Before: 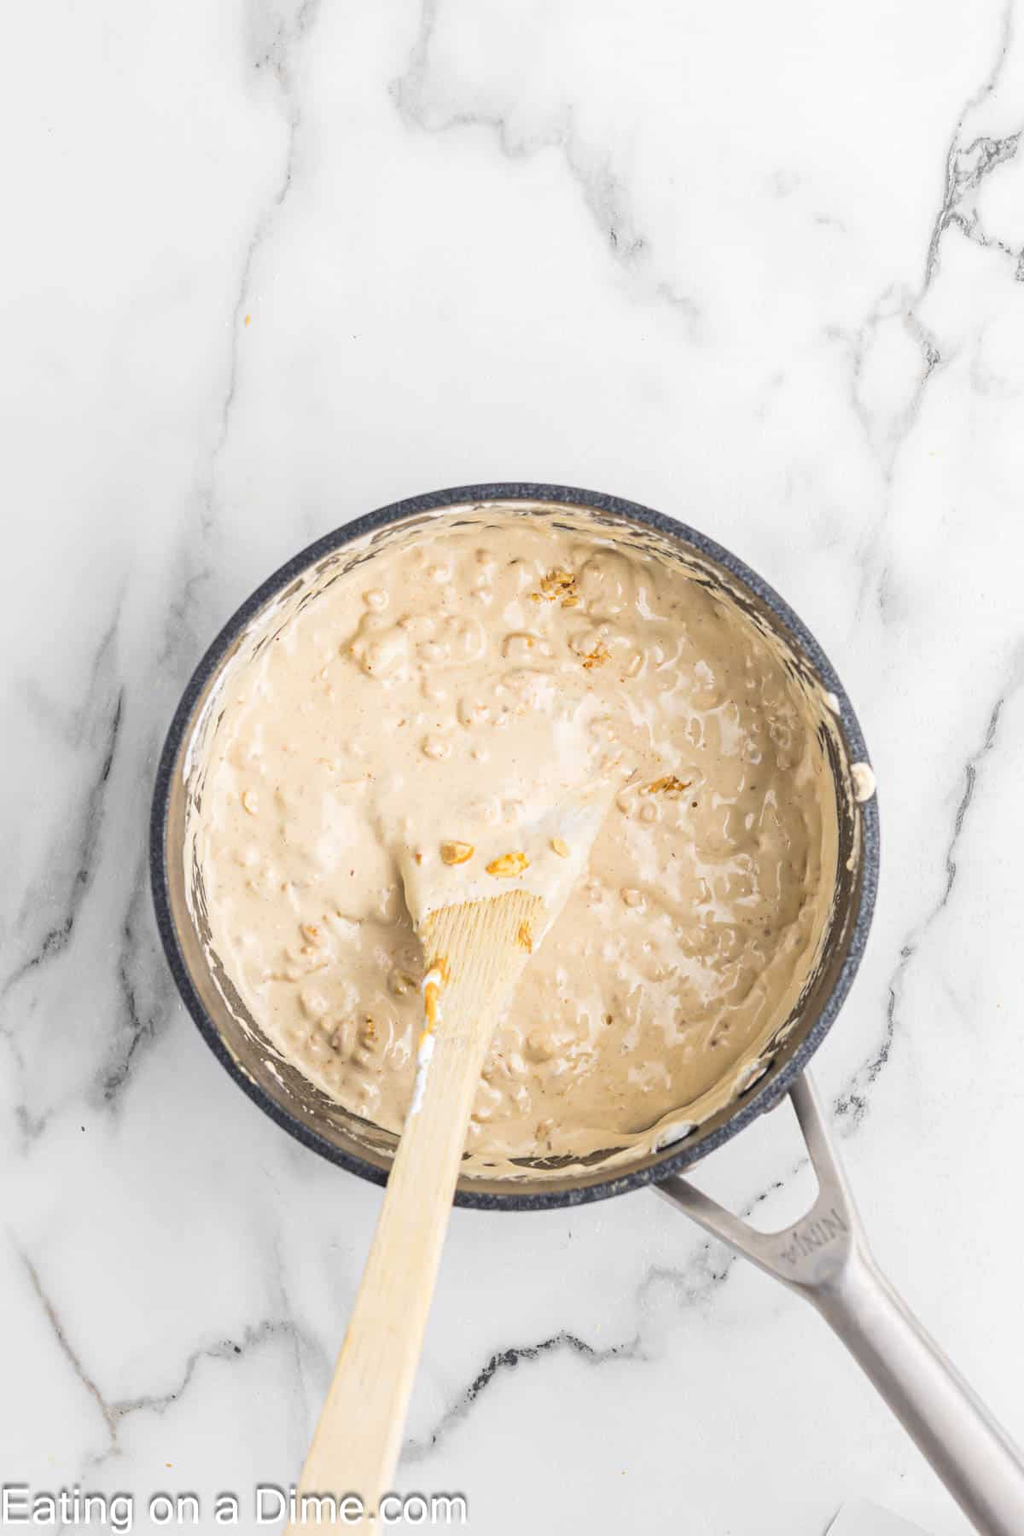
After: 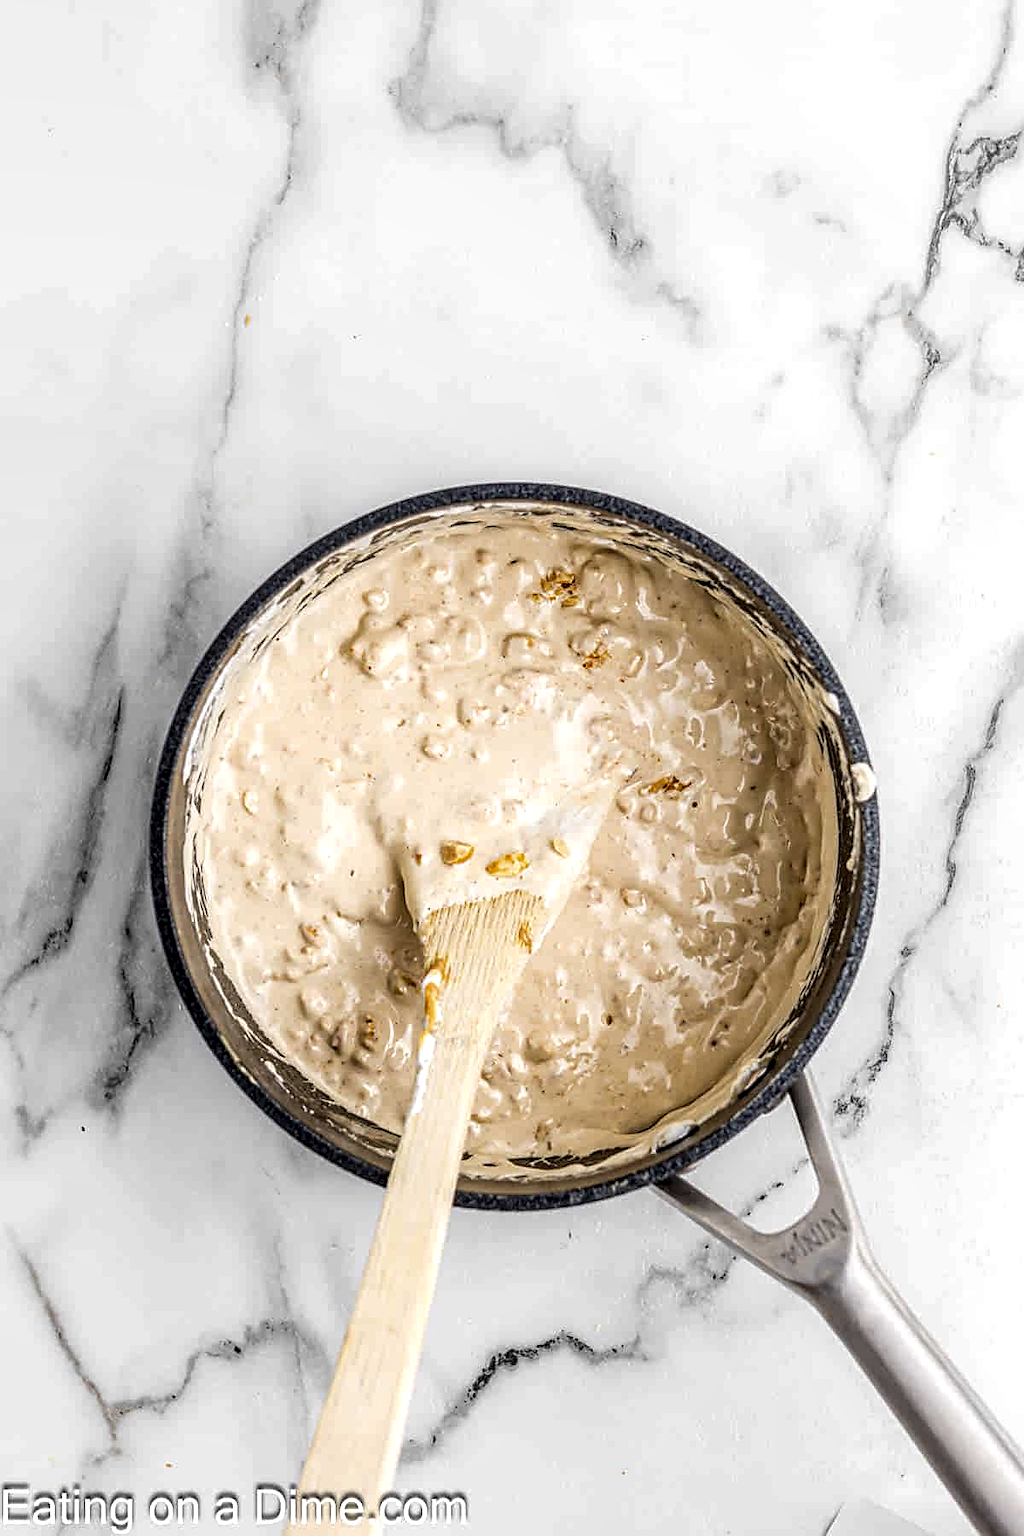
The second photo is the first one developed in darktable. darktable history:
sharpen: on, module defaults
shadows and highlights: radius 125.46, shadows 21.19, highlights -21.19, low approximation 0.01
exposure: black level correction 0.001, compensate highlight preservation false
local contrast: highlights 19%, detail 186%
